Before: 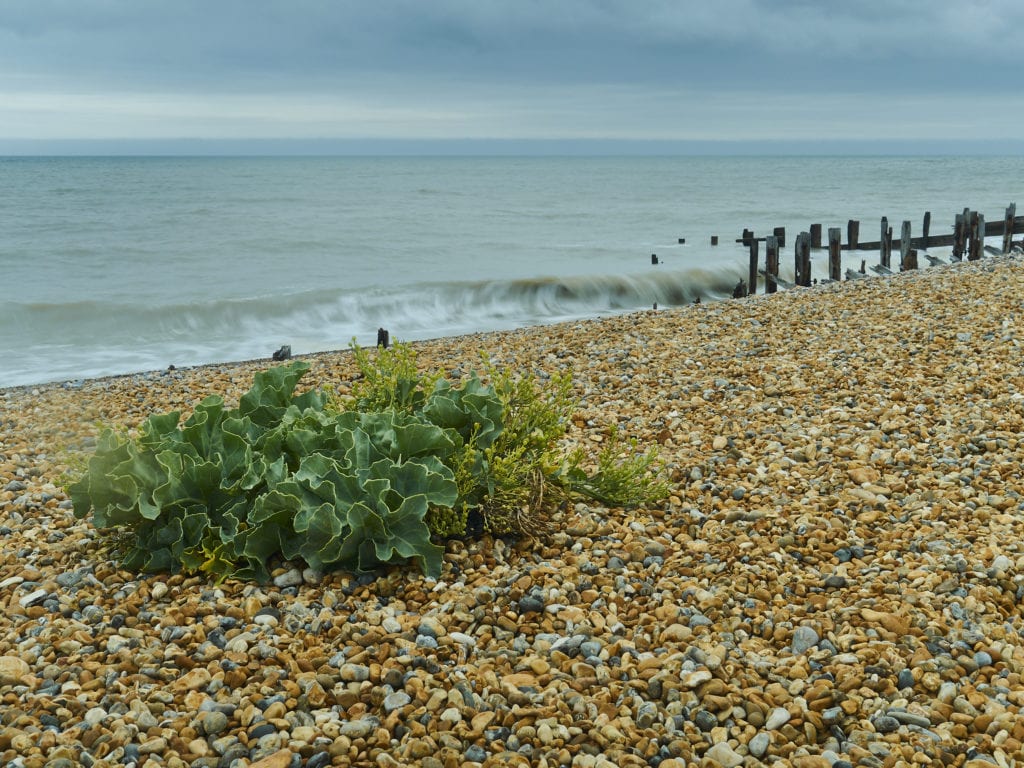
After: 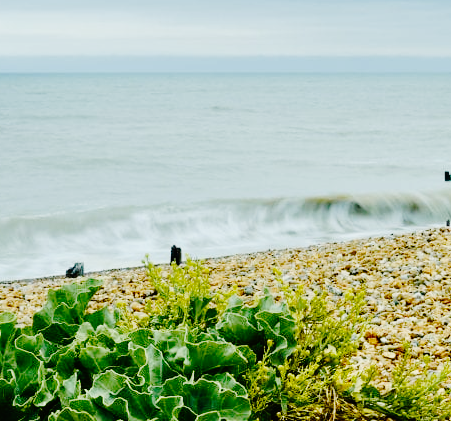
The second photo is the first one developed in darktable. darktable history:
base curve: curves: ch0 [(0, 0) (0.036, 0.01) (0.123, 0.254) (0.258, 0.504) (0.507, 0.748) (1, 1)], preserve colors none
crop: left 20.248%, top 10.86%, right 35.675%, bottom 34.321%
